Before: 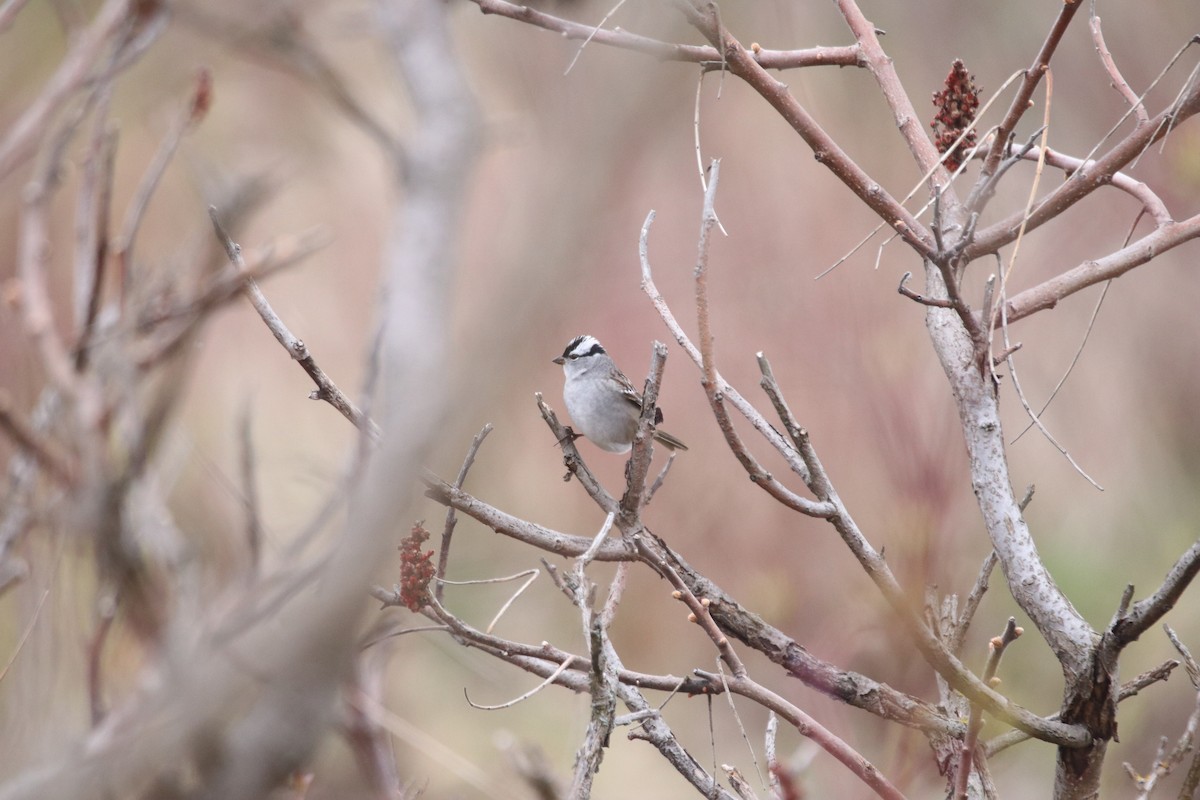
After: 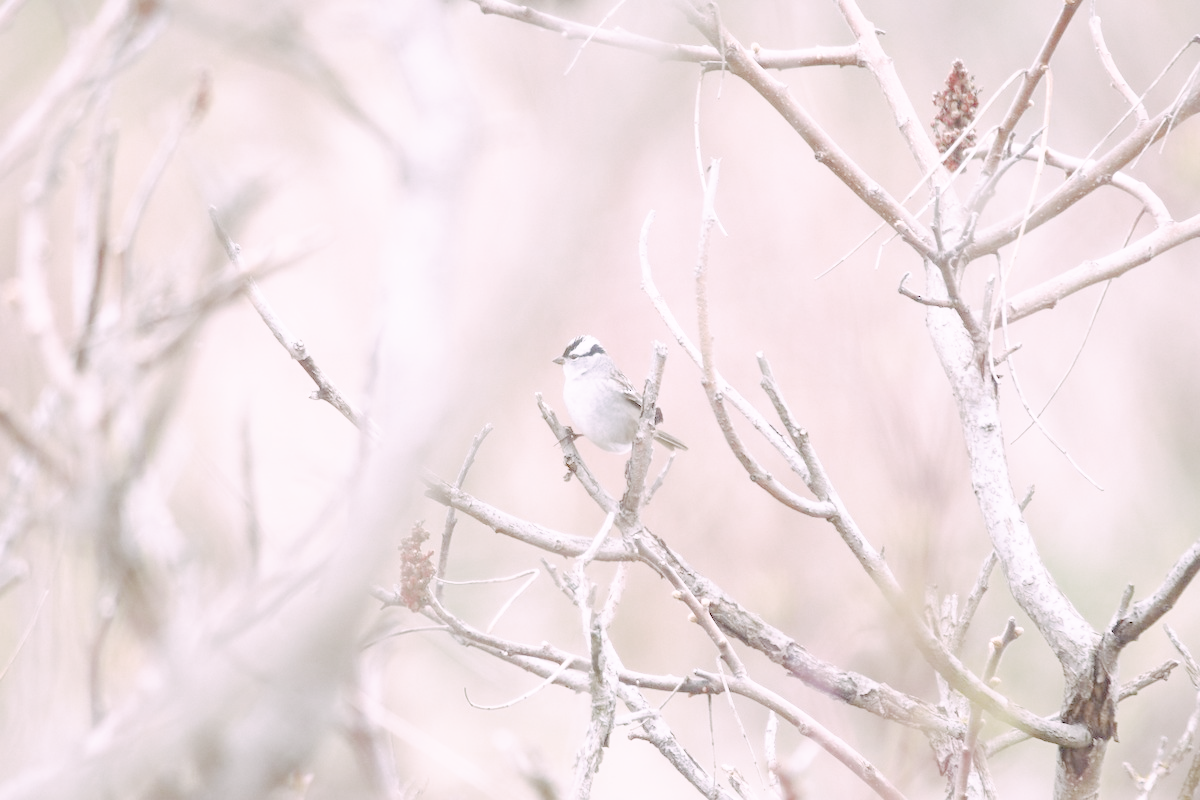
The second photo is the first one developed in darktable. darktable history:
tone curve: curves: ch0 [(0, 0) (0.003, 0) (0.011, 0.001) (0.025, 0.001) (0.044, 0.003) (0.069, 0.009) (0.1, 0.018) (0.136, 0.032) (0.177, 0.074) (0.224, 0.13) (0.277, 0.218) (0.335, 0.321) (0.399, 0.425) (0.468, 0.523) (0.543, 0.617) (0.623, 0.708) (0.709, 0.789) (0.801, 0.873) (0.898, 0.967) (1, 1)], preserve colors none
color look up table: target L [87.39, 80, 82.72, 75.89, 46.02, 64.04, 69.61, 62.44, 43.76, 56.91, 46.17, 48.37, 36.92, 22.93, 200, 91.63, 76.68, 82.02, 63.41, 60.9, 62.34, 56.16, 53.36, 46.67, 38.33, 39.26, 34.3, 28.75, 4.328, 84.37, 77.18, 74.55, 73.91, 62.2, 62.27, 55.33, 53.76, 49.53, 50.11, 44.61, 39.3, 22.54, 30.95, 22.18, 86.99, 85.43, 70.11, 71.9, 50.87], target a [0.802, -4.306, -6.637, -47.98, -34.51, -40.82, -19.77, -45.99, -31.48, -14.5, -18.85, -27.99, -24.33, -12.58, 0, 9.534, 5.534, 7.217, 35.86, 11.29, 53.8, 61.21, 15.14, 43.86, 5.077, 34.77, 21.38, 4.396, 4.749, 14.4, 25.35, 12.95, 33.71, -14.96, 64.65, 9.837, 14.11, 34.7, 56.21, 16.84, 34.45, 7.065, 30.08, 11.84, -6.923, -8.288, -45.14, -29.86, -5.465], target b [3.984, 51.38, 25.25, -2.352, 32.22, 41.35, 1.571, 25.88, 26.4, 31.12, 34.12, 1.861, 24.64, 3.662, 0, -2.552, 56.35, 33.98, 23.18, 4.666, -7.525, 5.691, 39.94, 32.69, 2.735, 14.59, 3.724, 23.68, 8.261, -18.65, -7.571, -29.02, -28.91, -47.02, -40.36, -15.79, -44.22, -46.14, -58.12, -70.35, -18.45, -19.75, -55.03, -24.11, -16.21, -18.27, -7.653, -32.72, -33.15], num patches 49
